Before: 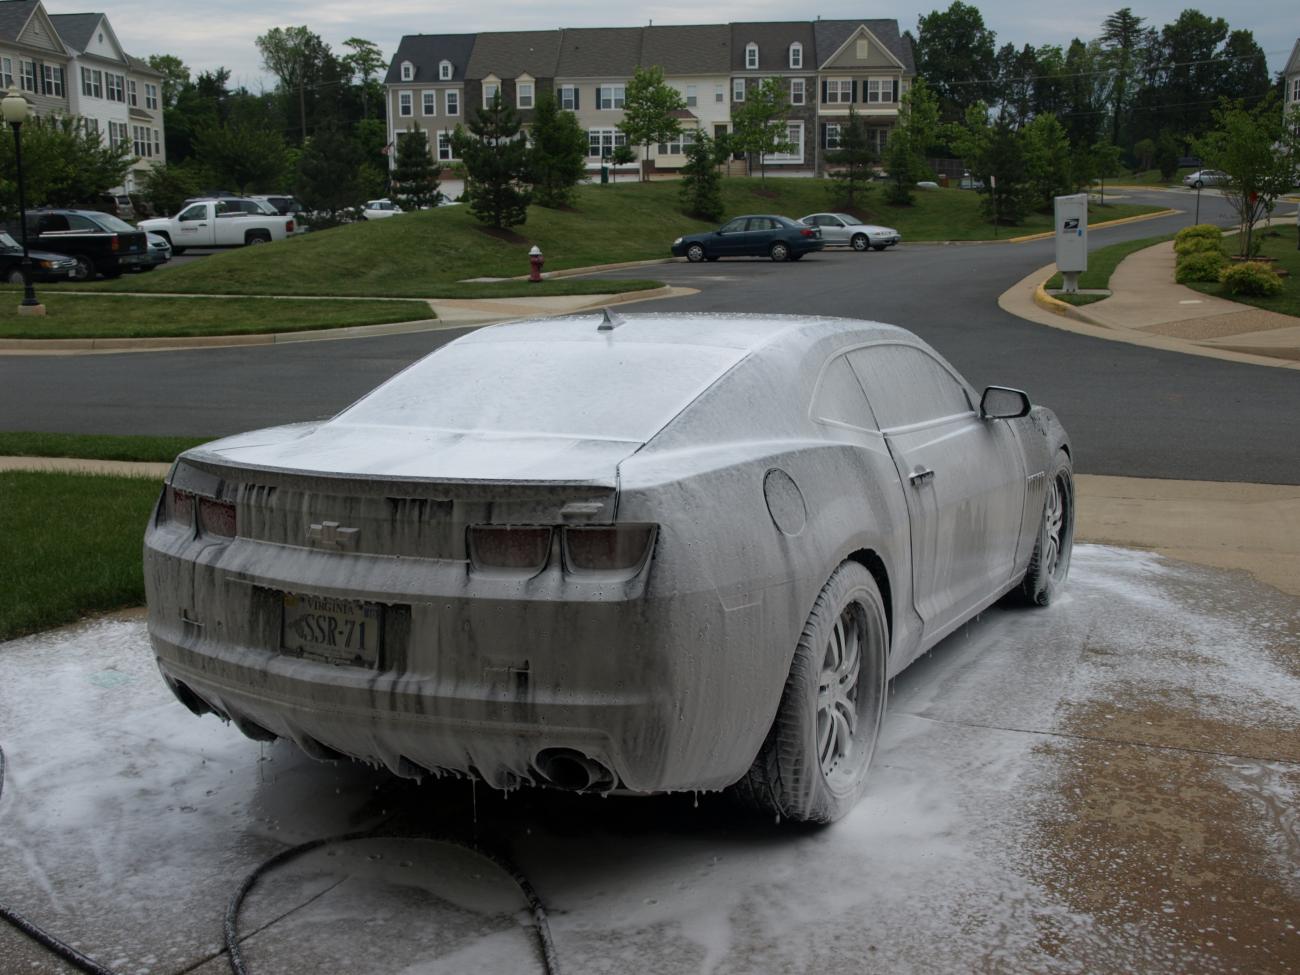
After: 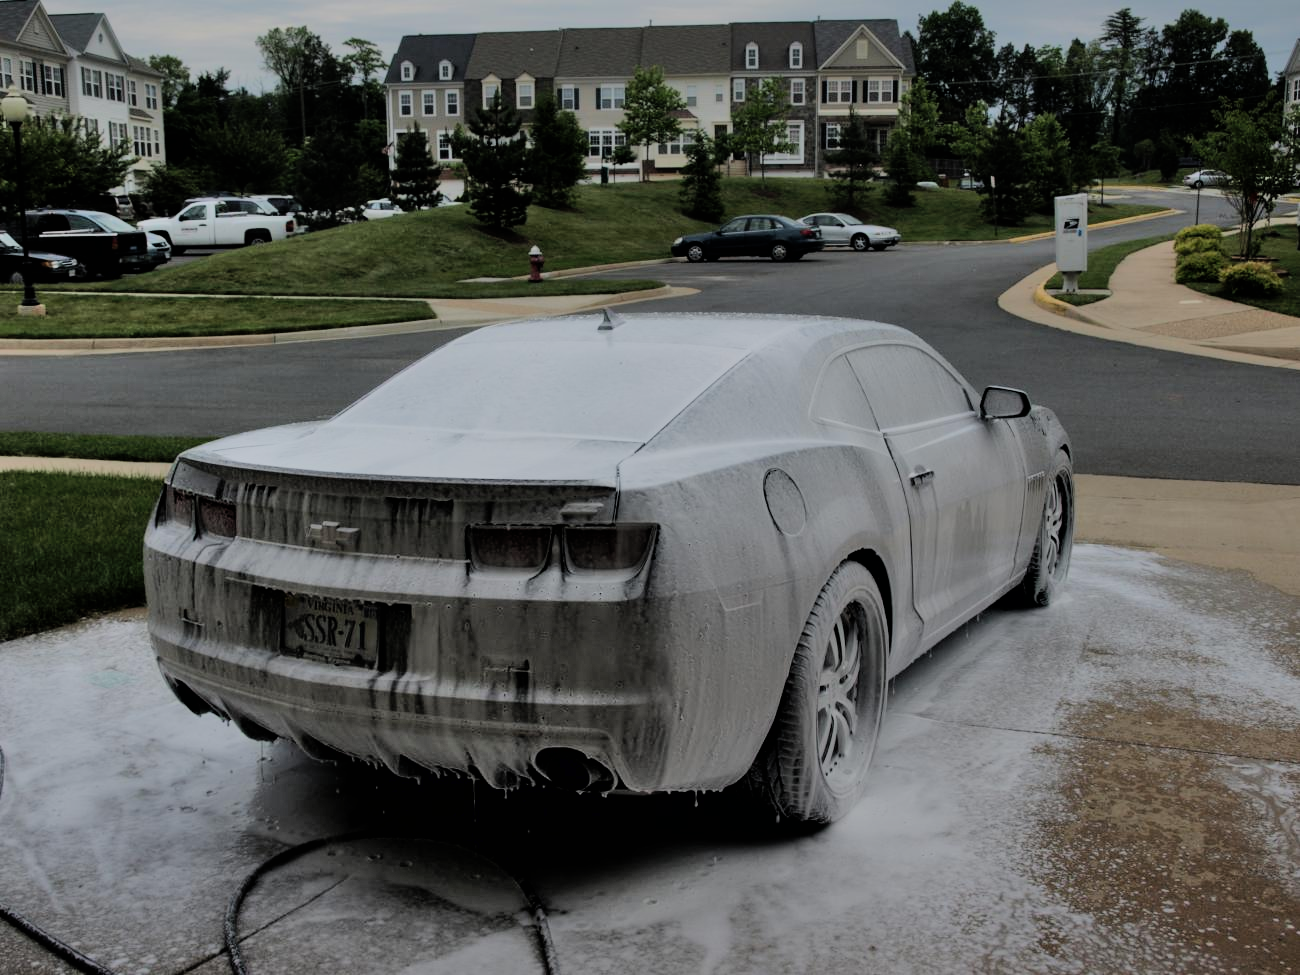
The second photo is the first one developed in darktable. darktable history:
filmic rgb: black relative exposure -6.15 EV, white relative exposure 6.96 EV, hardness 2.23, color science v6 (2022)
shadows and highlights: shadows 60, soften with gaussian
